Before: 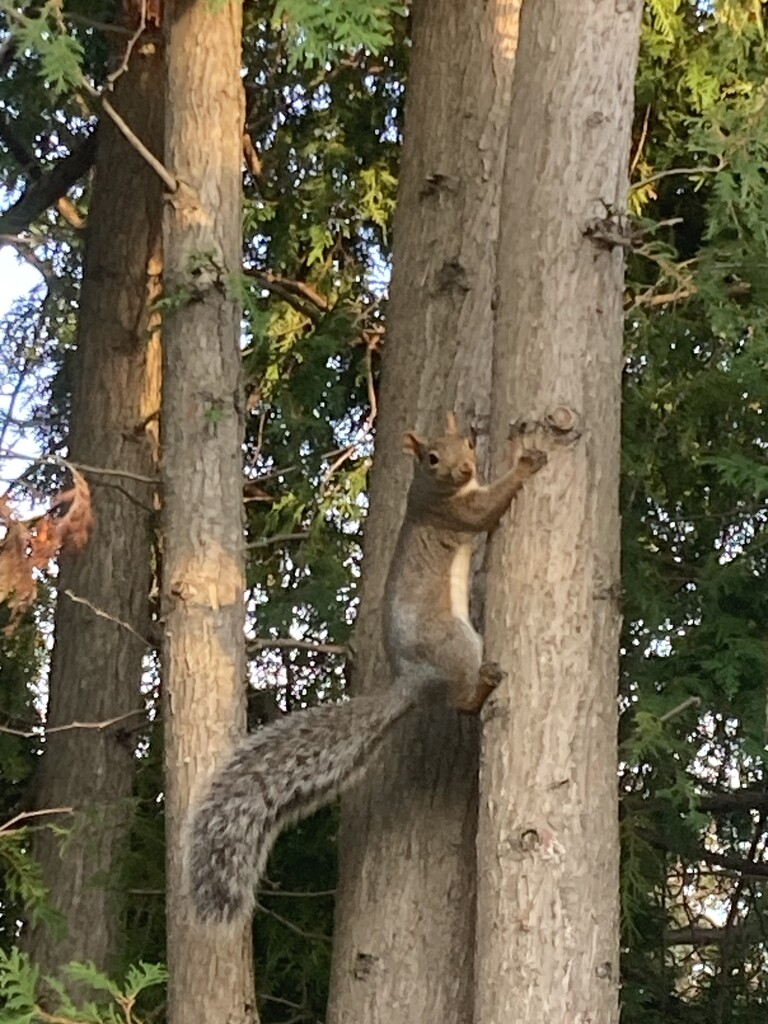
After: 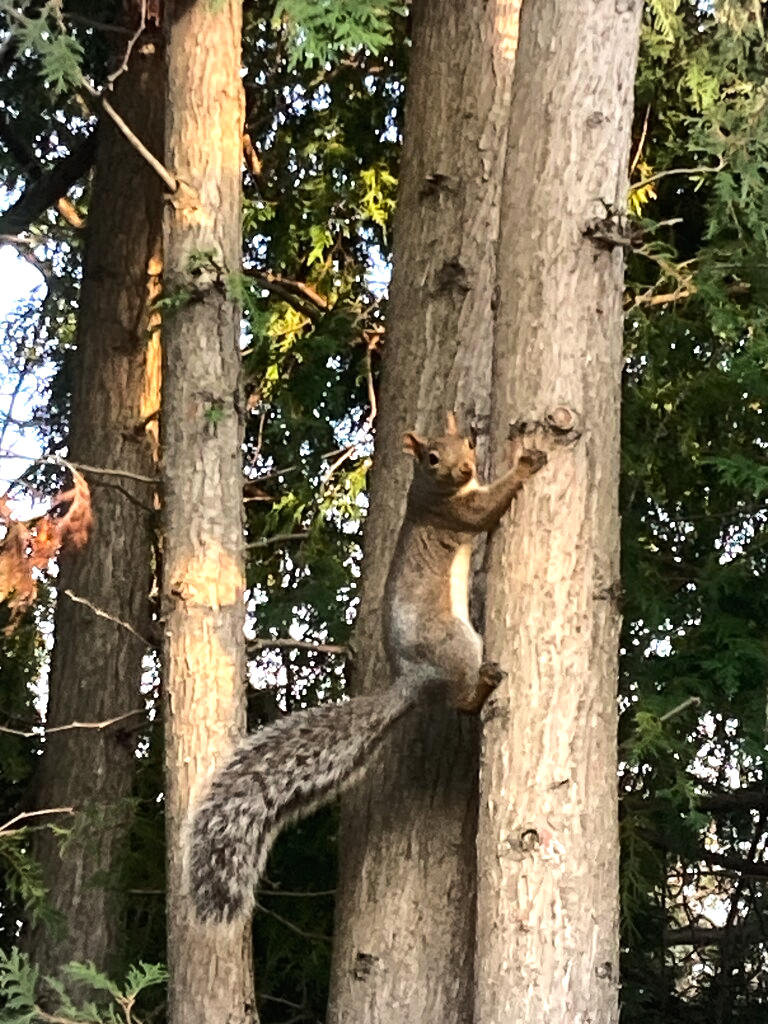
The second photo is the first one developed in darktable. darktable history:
tone equalizer: -8 EV -1.08 EV, -7 EV -1.01 EV, -6 EV -0.867 EV, -5 EV -0.578 EV, -3 EV 0.578 EV, -2 EV 0.867 EV, -1 EV 1.01 EV, +0 EV 1.08 EV, edges refinement/feathering 500, mask exposure compensation -1.57 EV, preserve details no
vignetting: fall-off radius 45%, brightness -0.33
